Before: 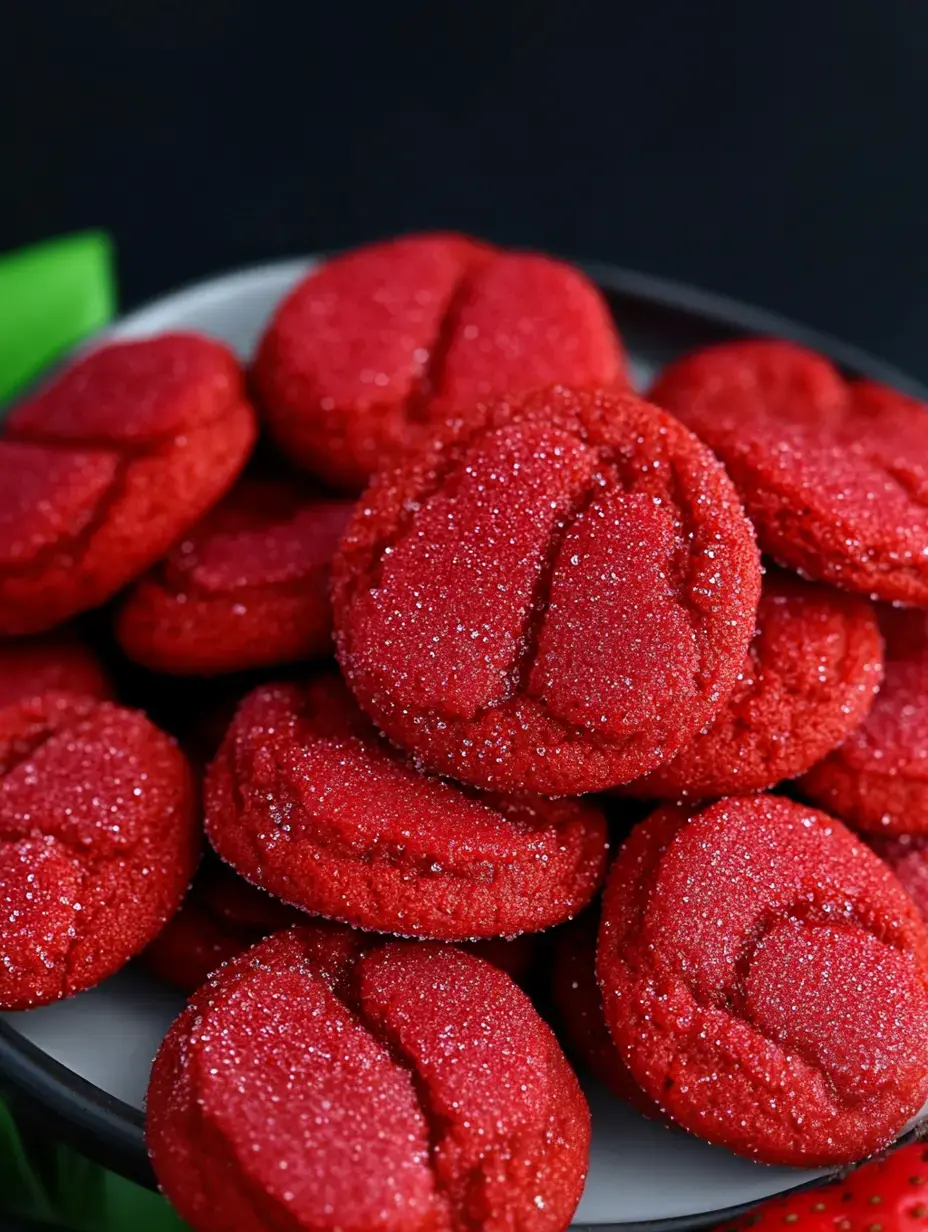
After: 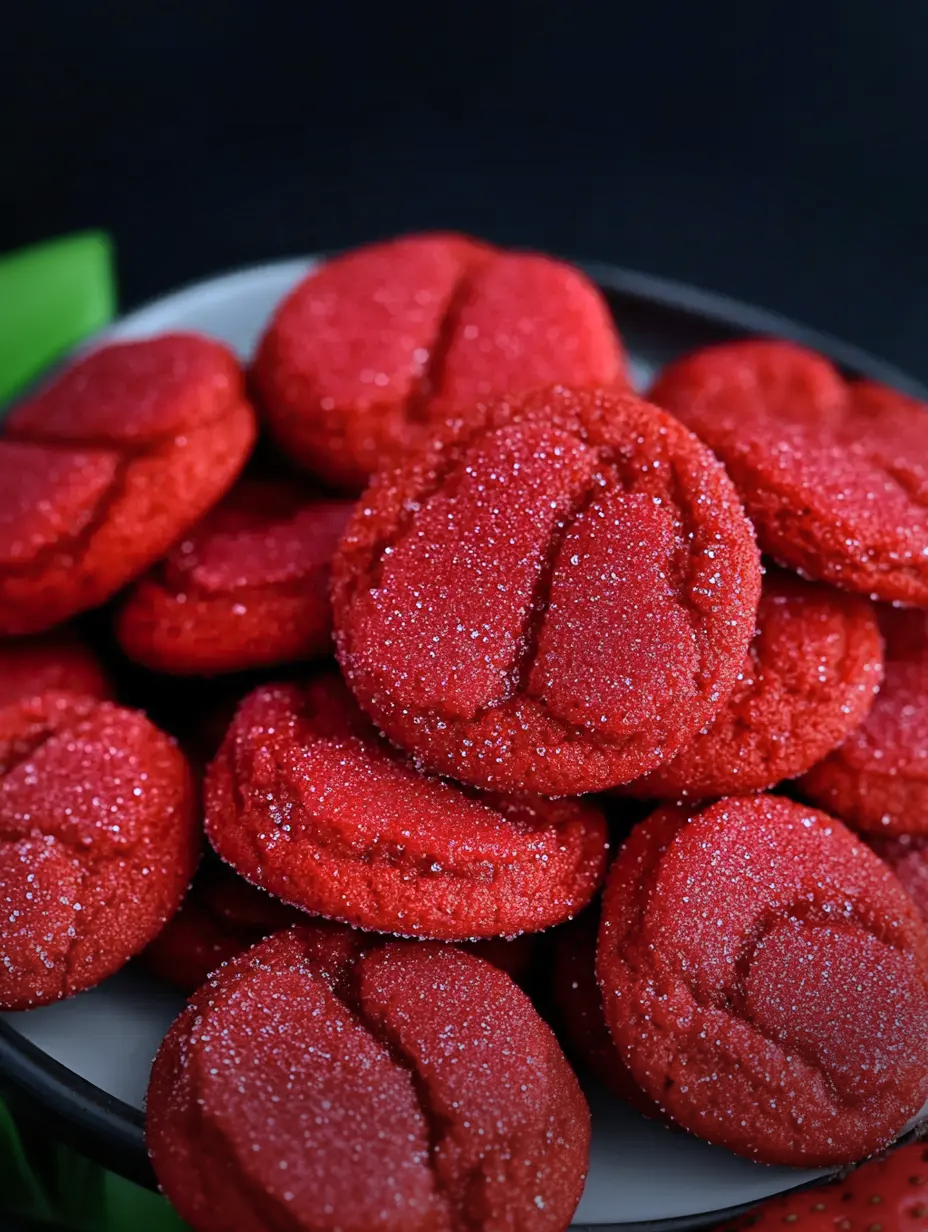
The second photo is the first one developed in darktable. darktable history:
vignetting: fall-off start 70.97%, brightness -0.584, saturation -0.118, width/height ratio 1.333
shadows and highlights: low approximation 0.01, soften with gaussian
white balance: red 0.924, blue 1.095
